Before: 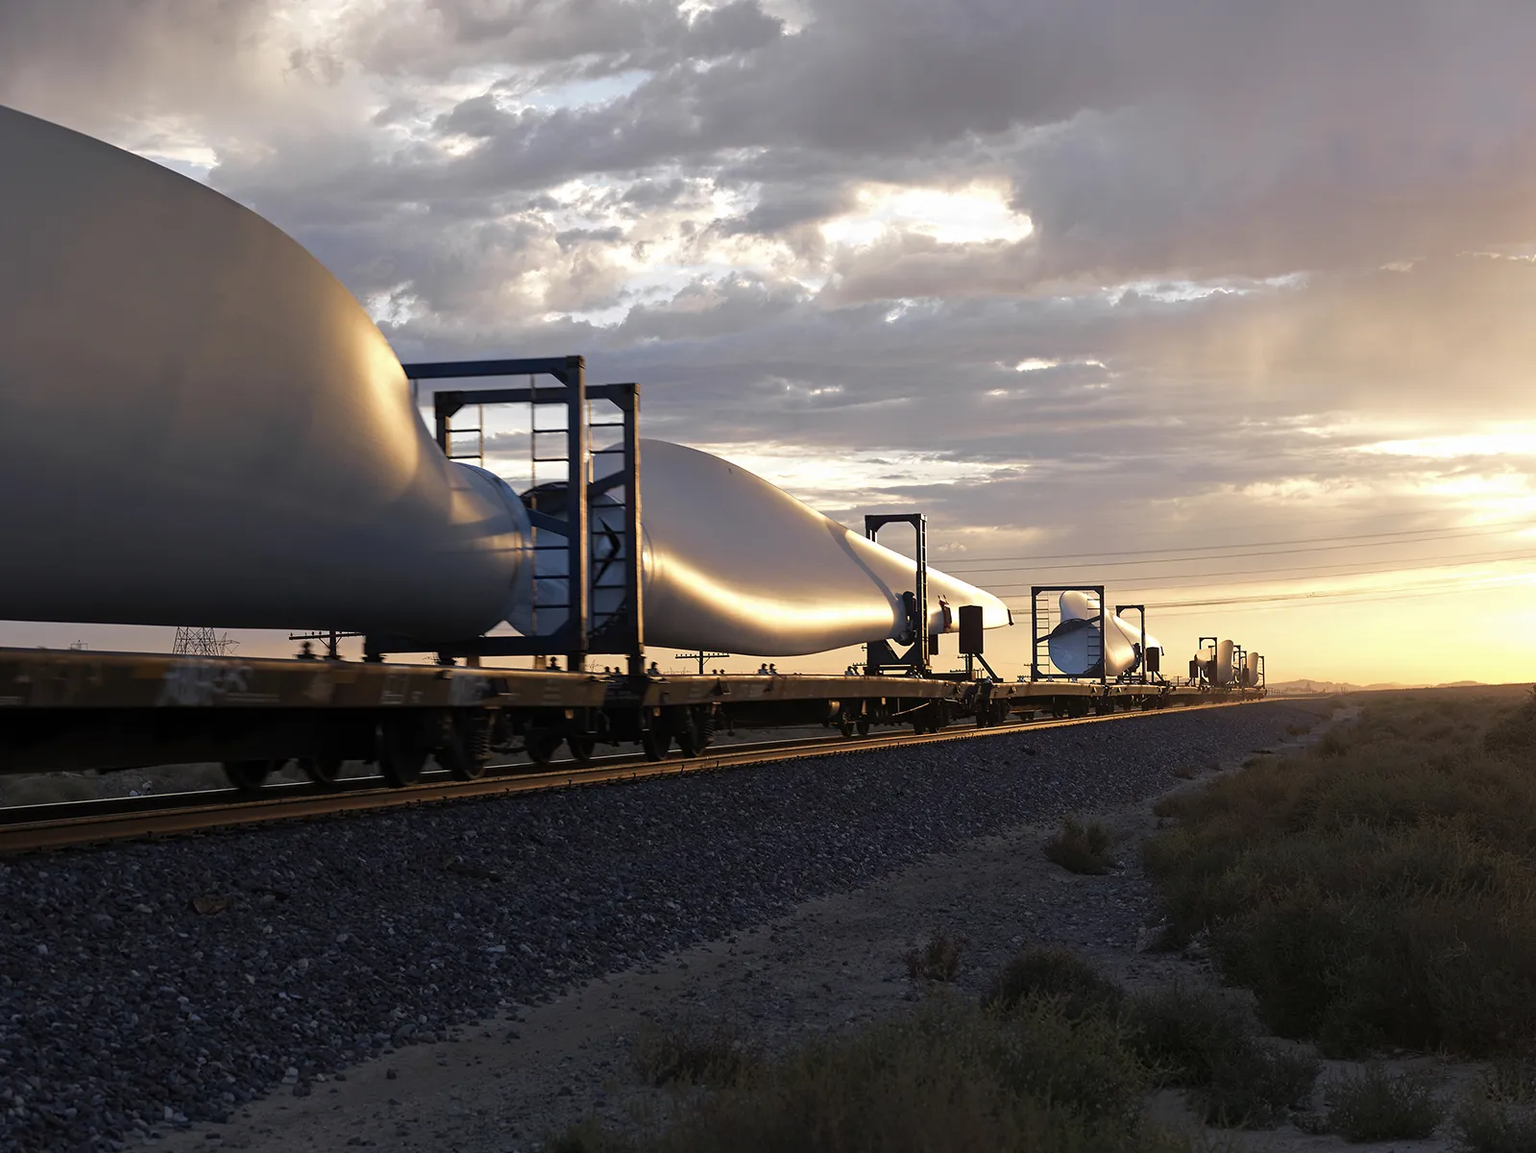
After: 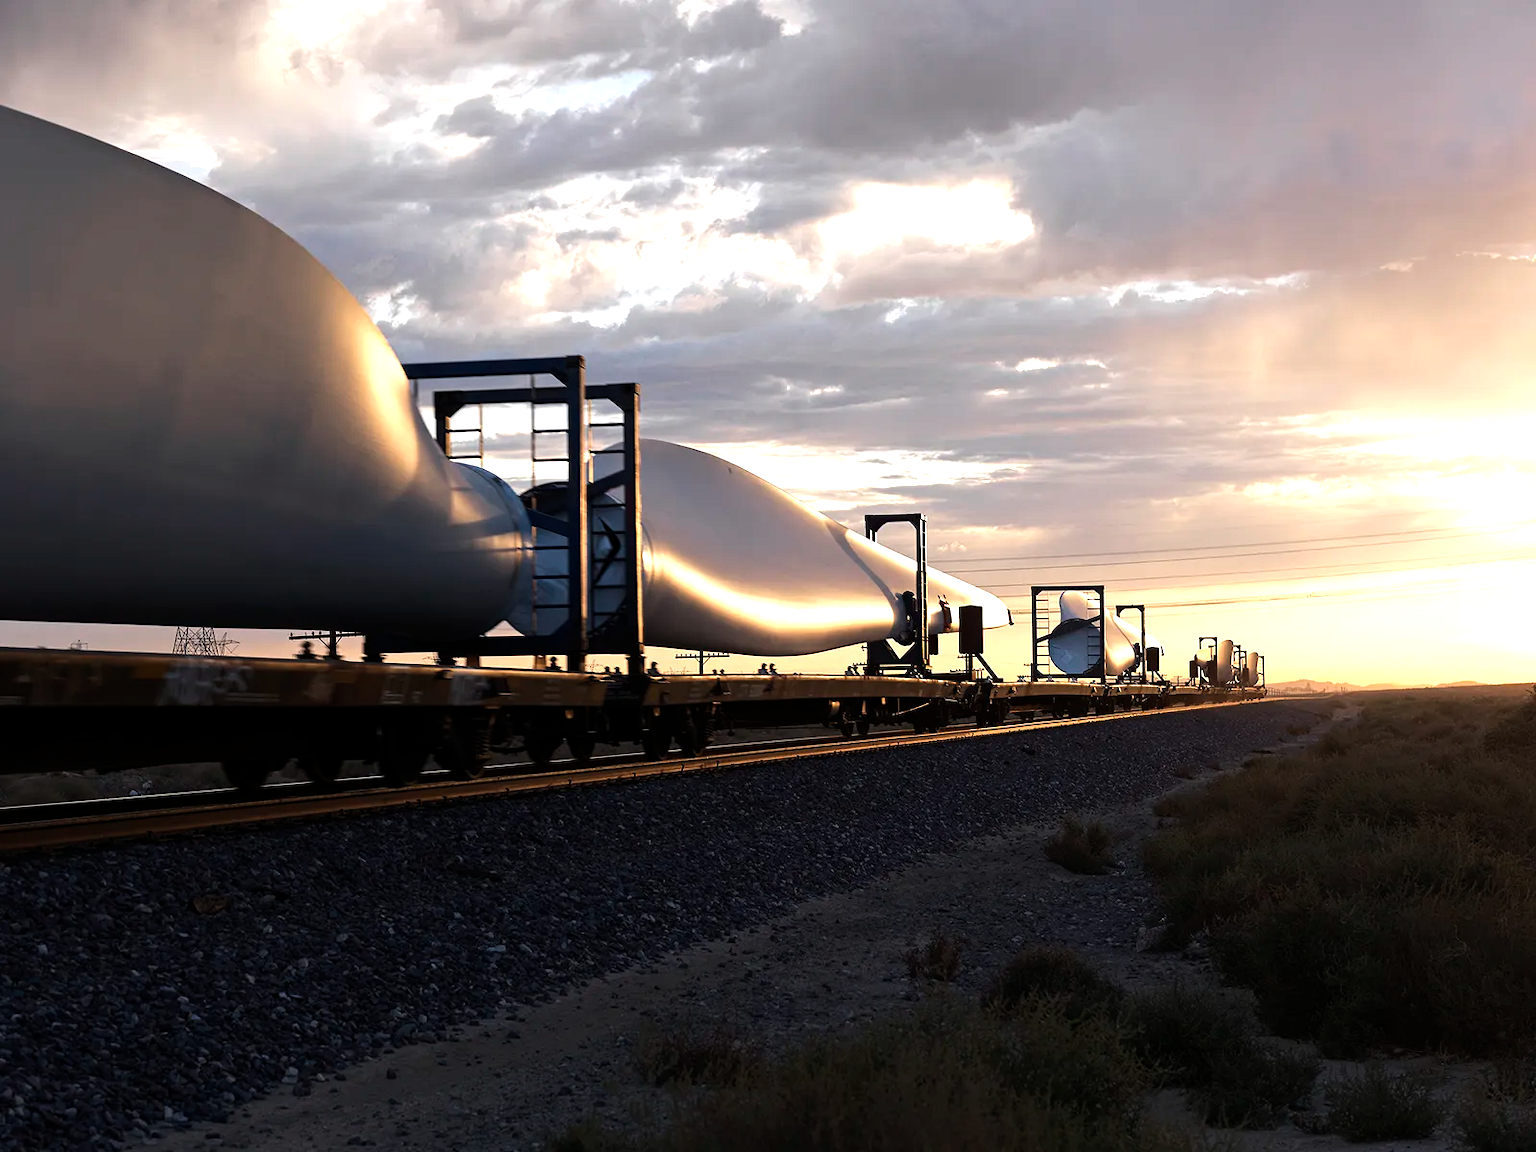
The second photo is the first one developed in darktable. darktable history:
tone equalizer: -8 EV -0.759 EV, -7 EV -0.673 EV, -6 EV -0.591 EV, -5 EV -0.375 EV, -3 EV 0.365 EV, -2 EV 0.6 EV, -1 EV 0.698 EV, +0 EV 0.762 EV, edges refinement/feathering 500, mask exposure compensation -1.57 EV, preserve details no
